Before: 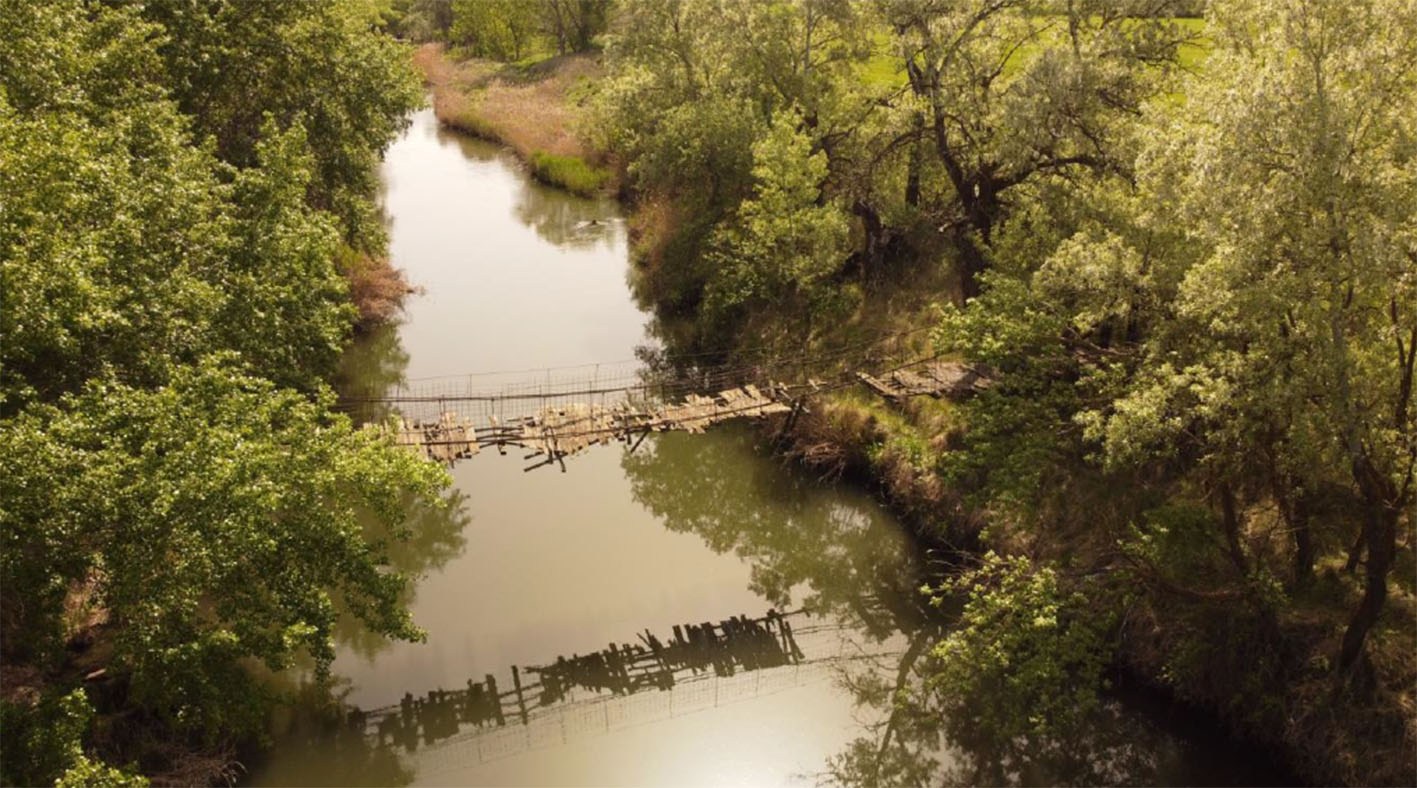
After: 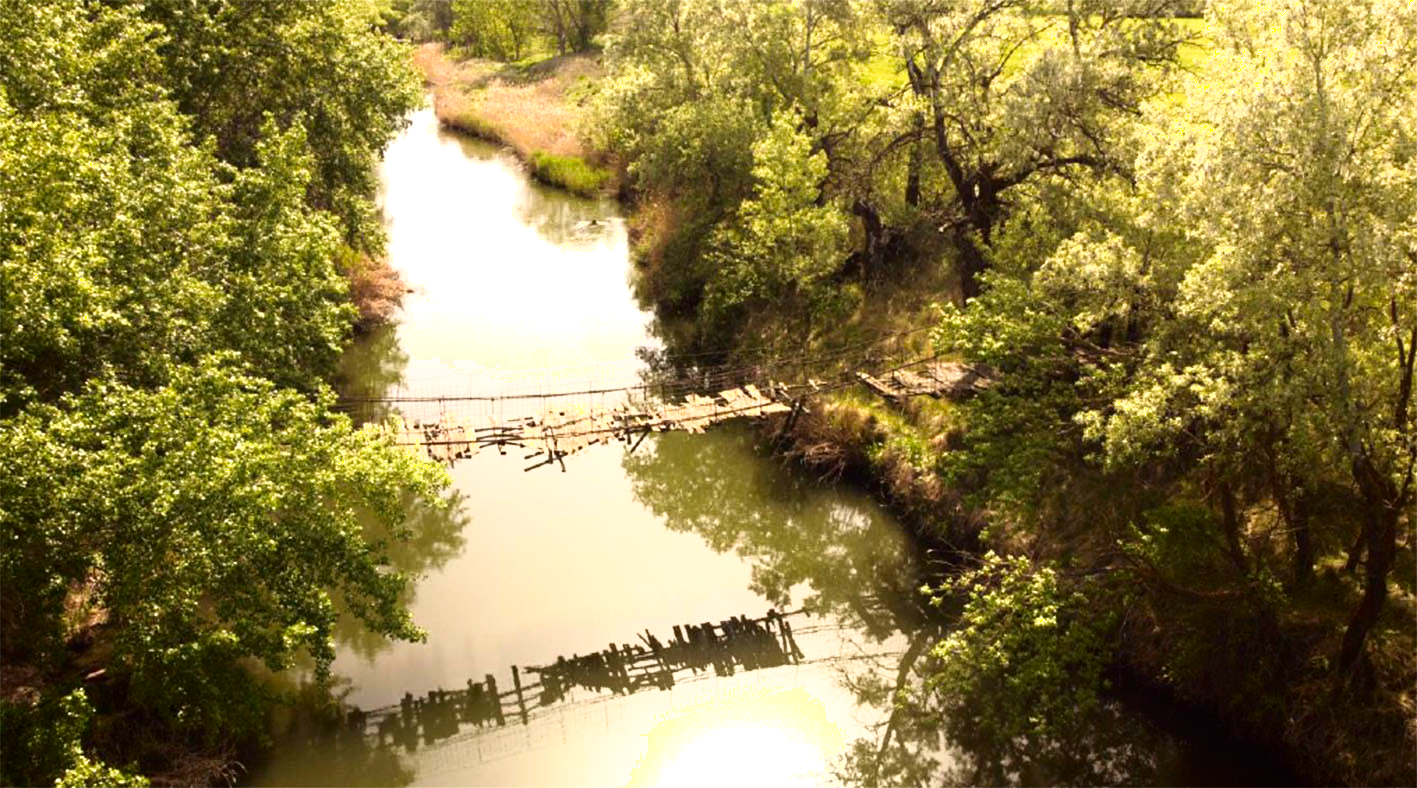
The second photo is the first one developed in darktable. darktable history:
levels: black 0.071%, gray 50.83%, levels [0, 0.394, 0.787]
tone equalizer: on, module defaults
shadows and highlights: shadows -61.94, white point adjustment -5.11, highlights 60.64
